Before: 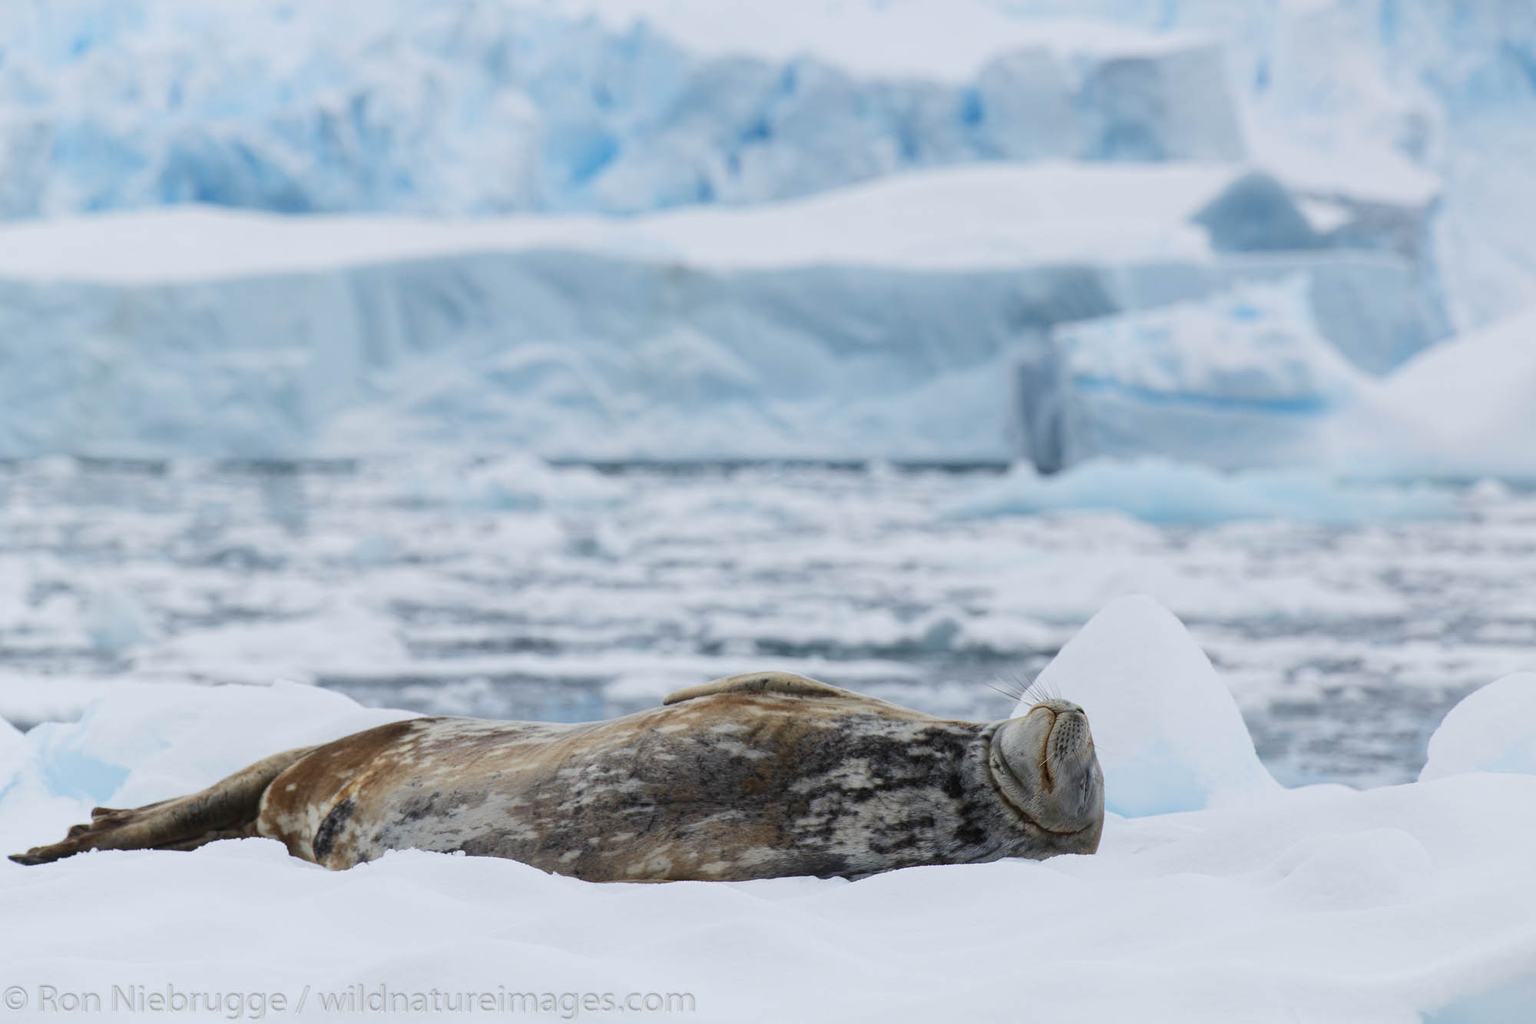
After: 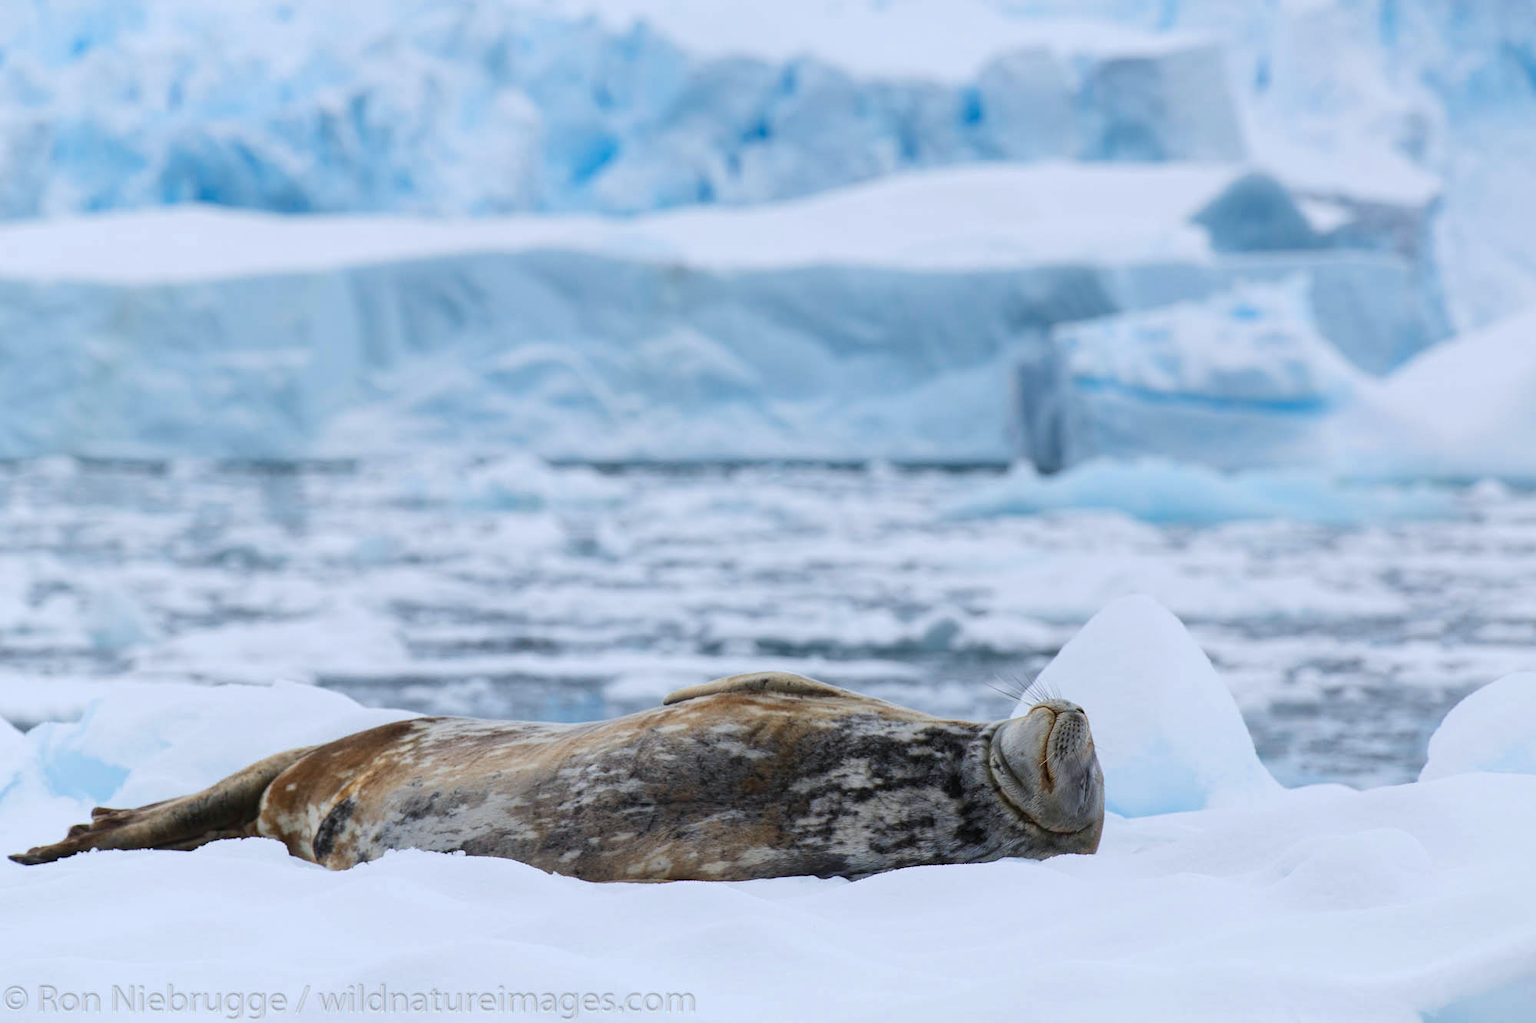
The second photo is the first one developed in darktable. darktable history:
rotate and perspective: automatic cropping off
color zones: curves: ch0 [(0, 0.465) (0.092, 0.596) (0.289, 0.464) (0.429, 0.453) (0.571, 0.464) (0.714, 0.455) (0.857, 0.462) (1, 0.465)]
color balance: contrast 6.48%, output saturation 113.3%
color correction: highlights a* -0.137, highlights b* -5.91, shadows a* -0.137, shadows b* -0.137
